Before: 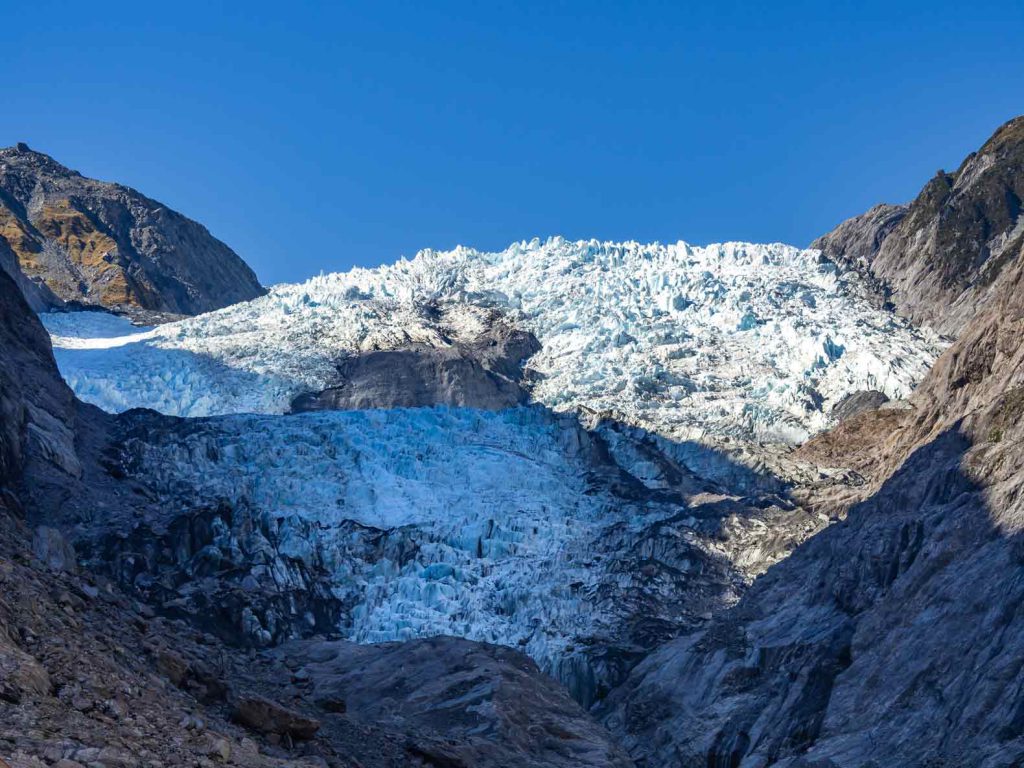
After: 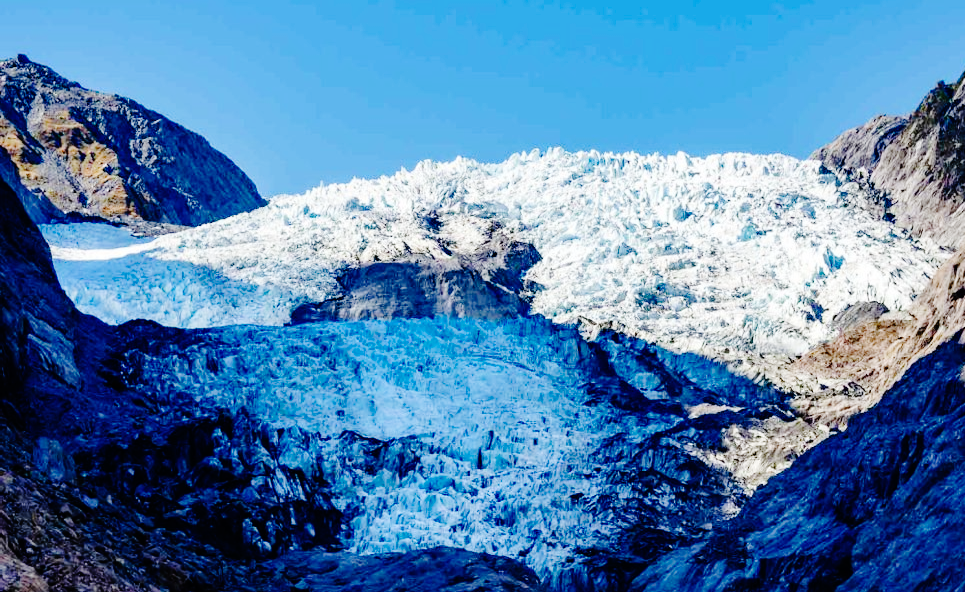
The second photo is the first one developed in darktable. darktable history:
base curve: curves: ch0 [(0, 0) (0.036, 0.01) (0.123, 0.254) (0.258, 0.504) (0.507, 0.748) (1, 1)], preserve colors none
crop and rotate: angle 0.03°, top 11.643%, right 5.651%, bottom 11.189%
